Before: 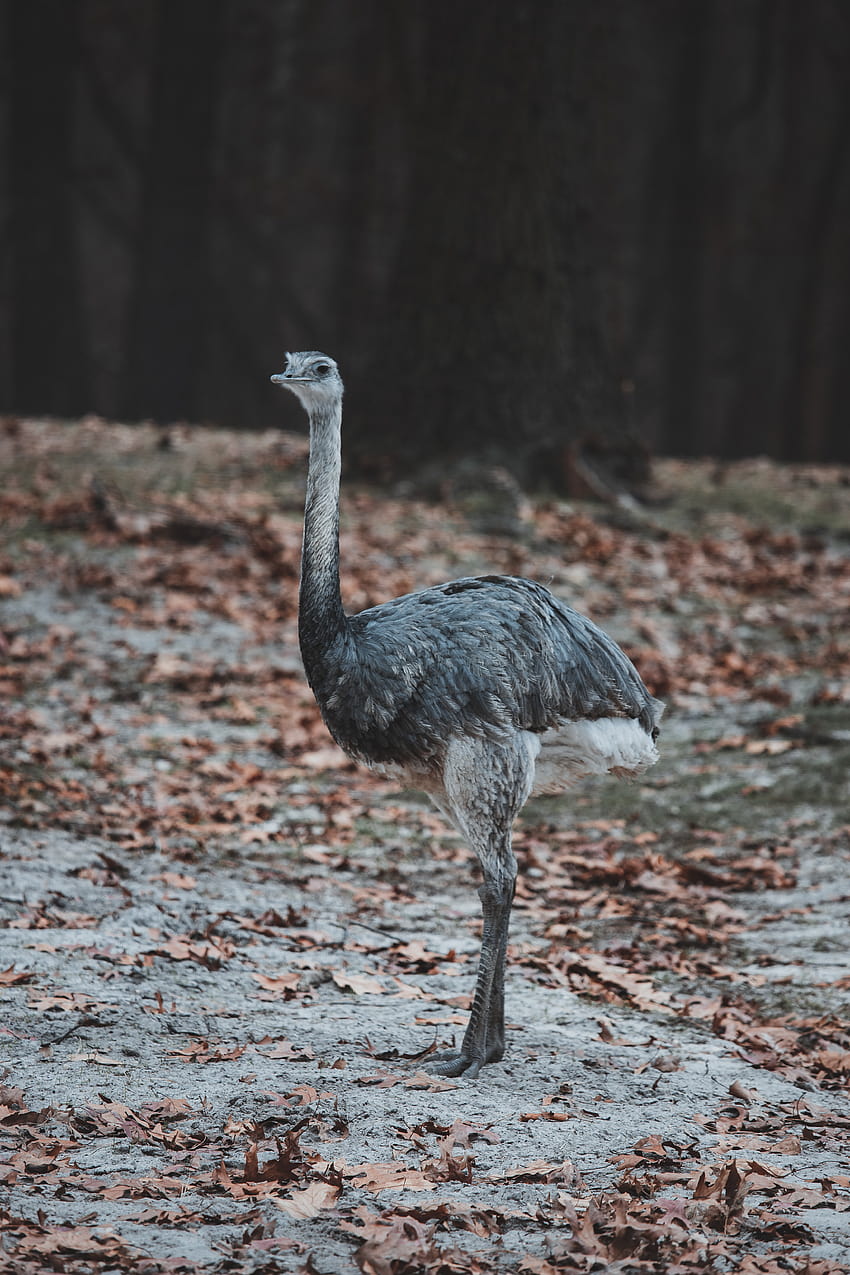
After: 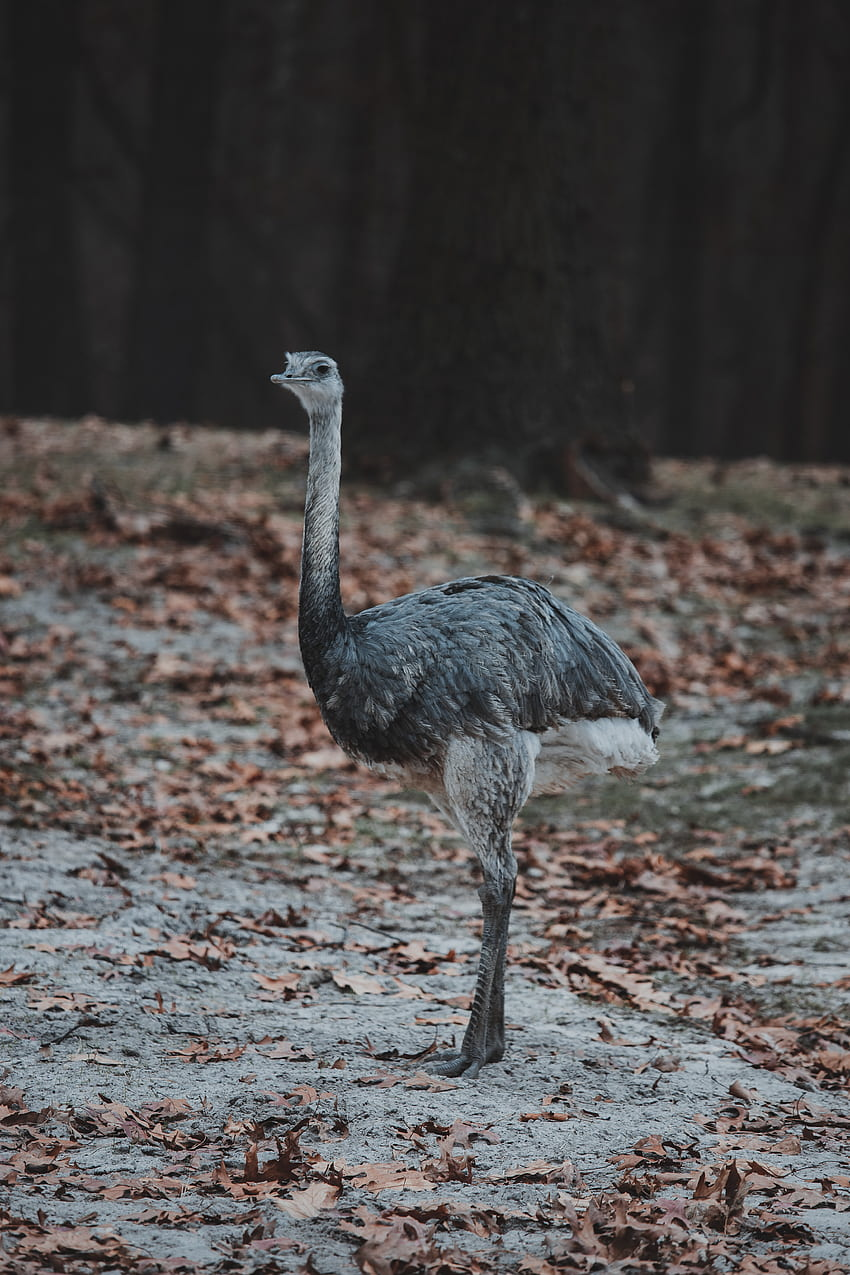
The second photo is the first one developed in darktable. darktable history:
exposure: exposure -0.294 EV, compensate highlight preservation false
